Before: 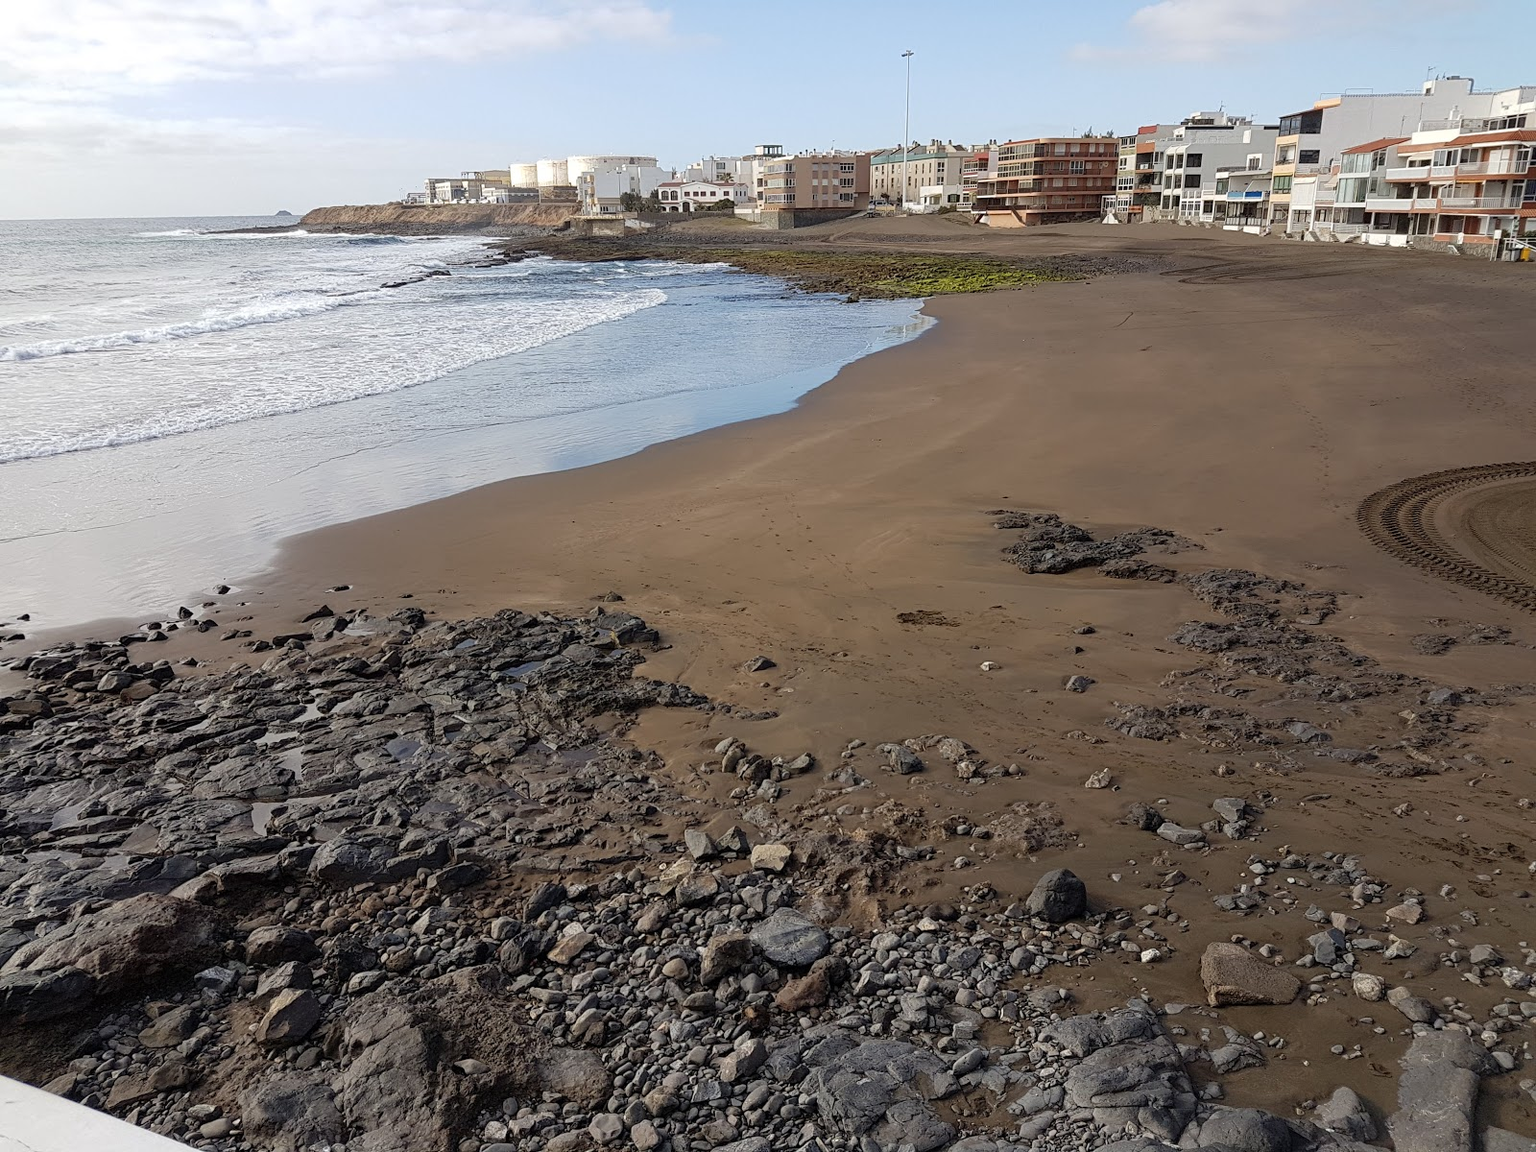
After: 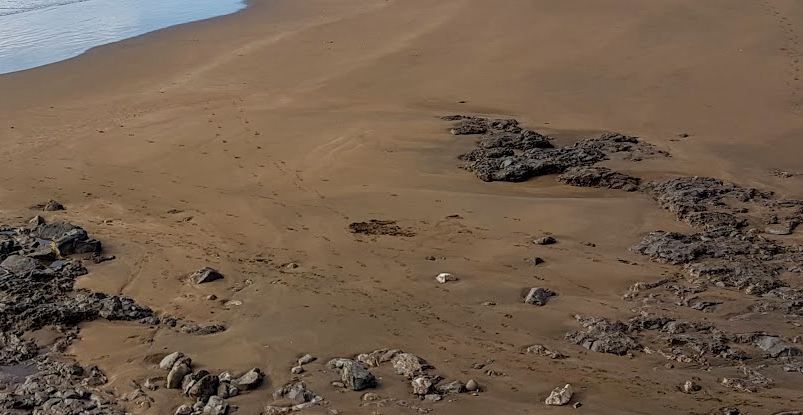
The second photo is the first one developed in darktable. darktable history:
local contrast: on, module defaults
color balance rgb: linear chroma grading › shadows 19.44%, linear chroma grading › highlights 3.42%, linear chroma grading › mid-tones 10.16%
crop: left 36.607%, top 34.735%, right 13.146%, bottom 30.611%
